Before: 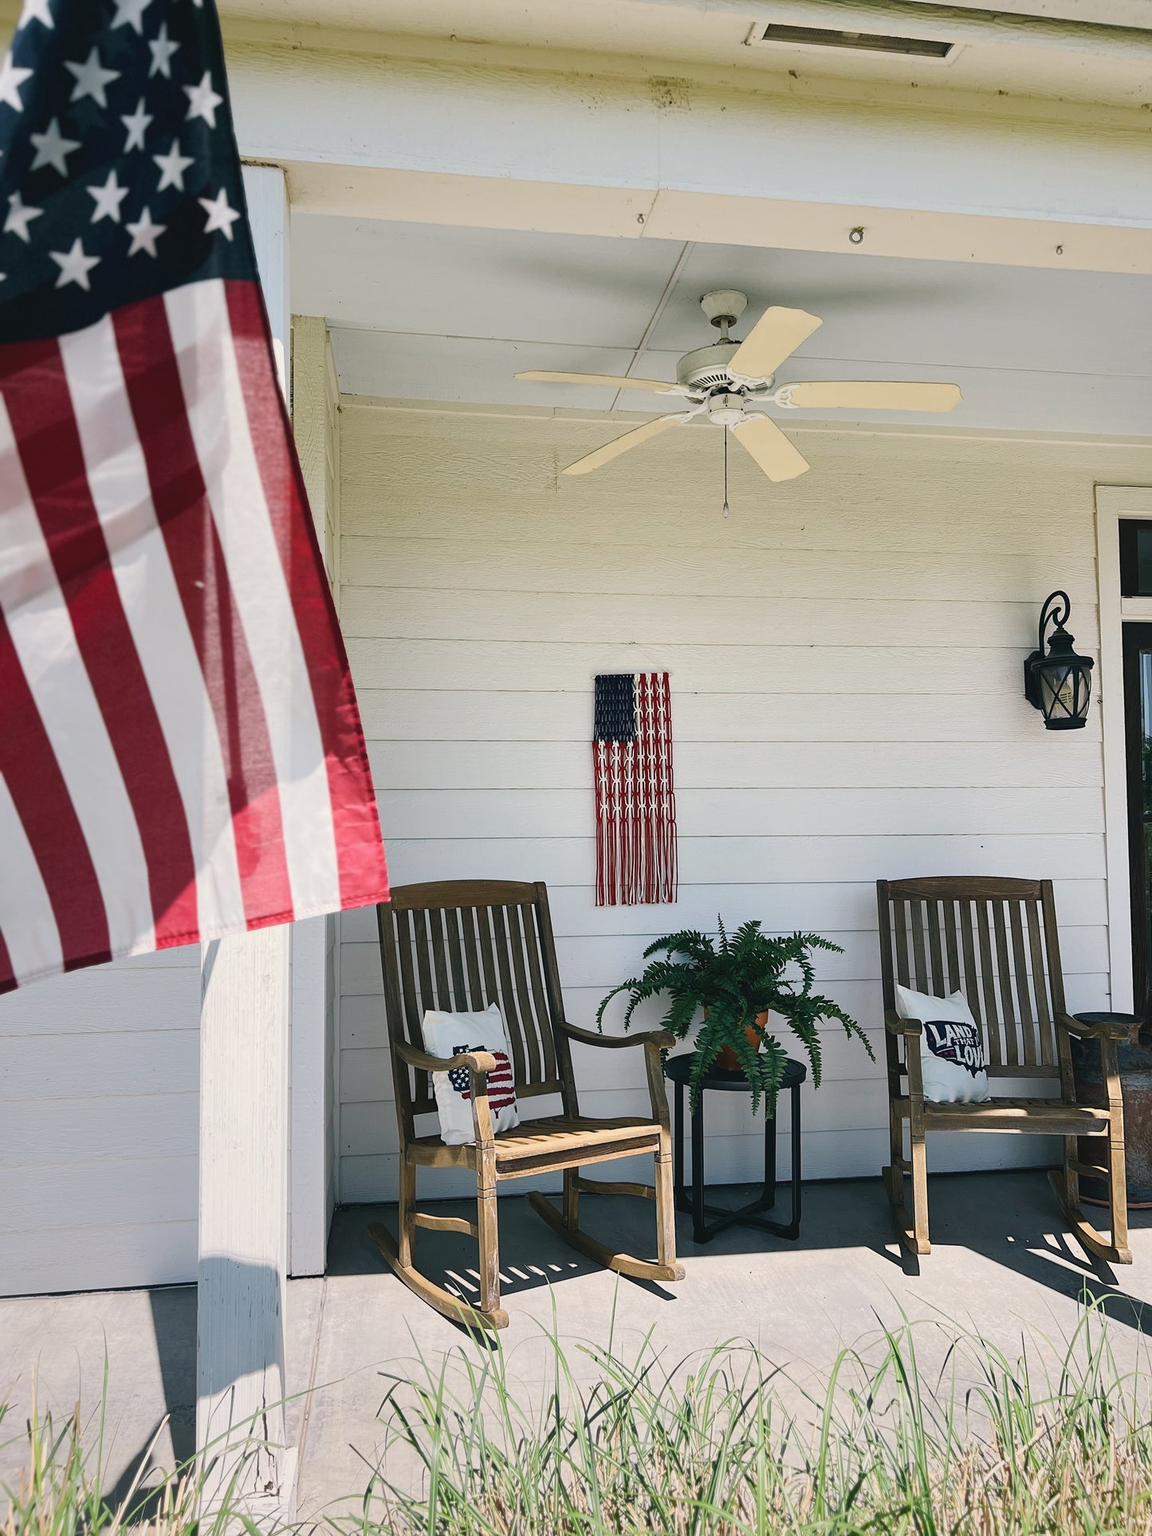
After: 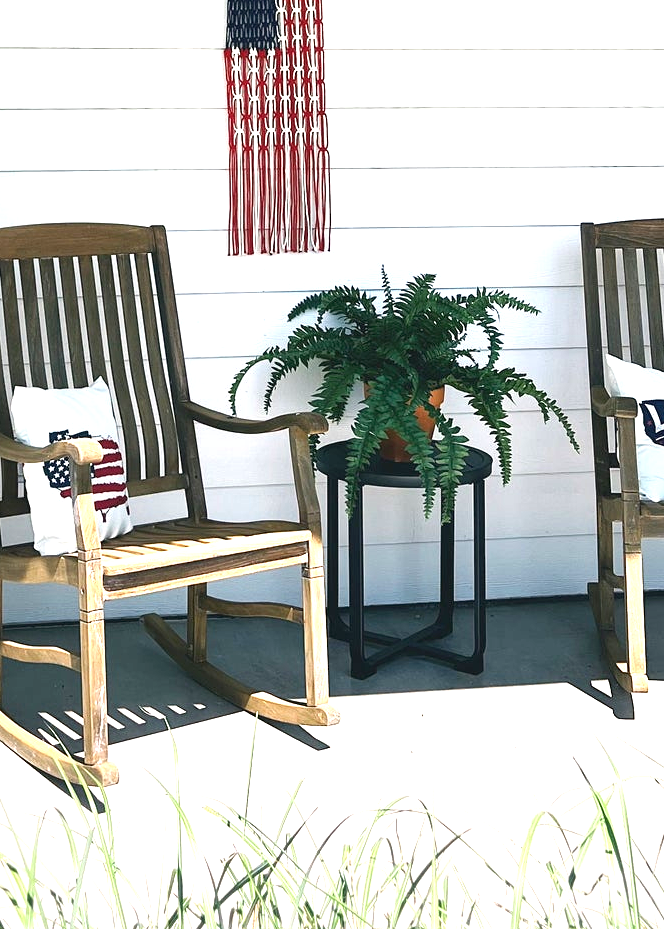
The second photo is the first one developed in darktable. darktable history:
exposure: black level correction 0.001, exposure 1.302 EV, compensate highlight preservation false
crop: left 35.936%, top 45.73%, right 18.087%, bottom 6.038%
